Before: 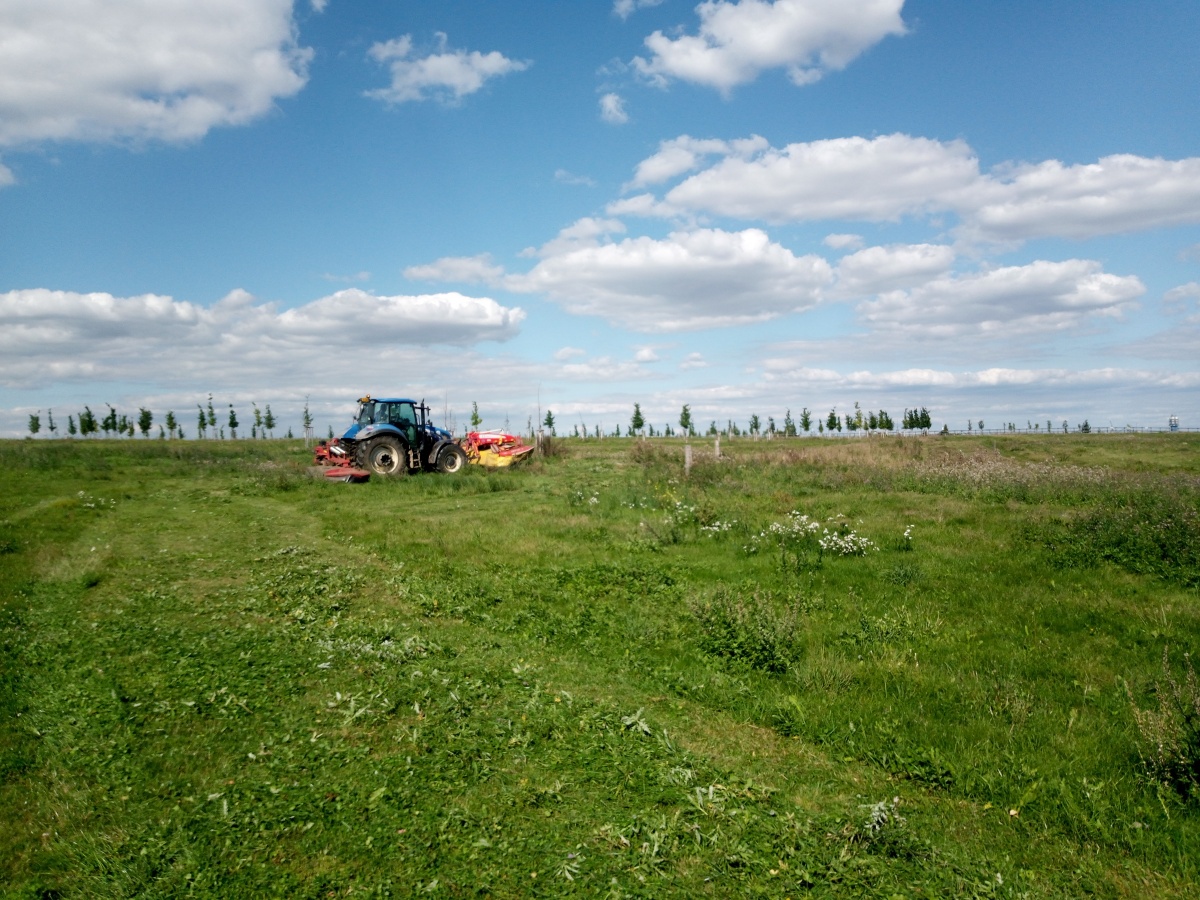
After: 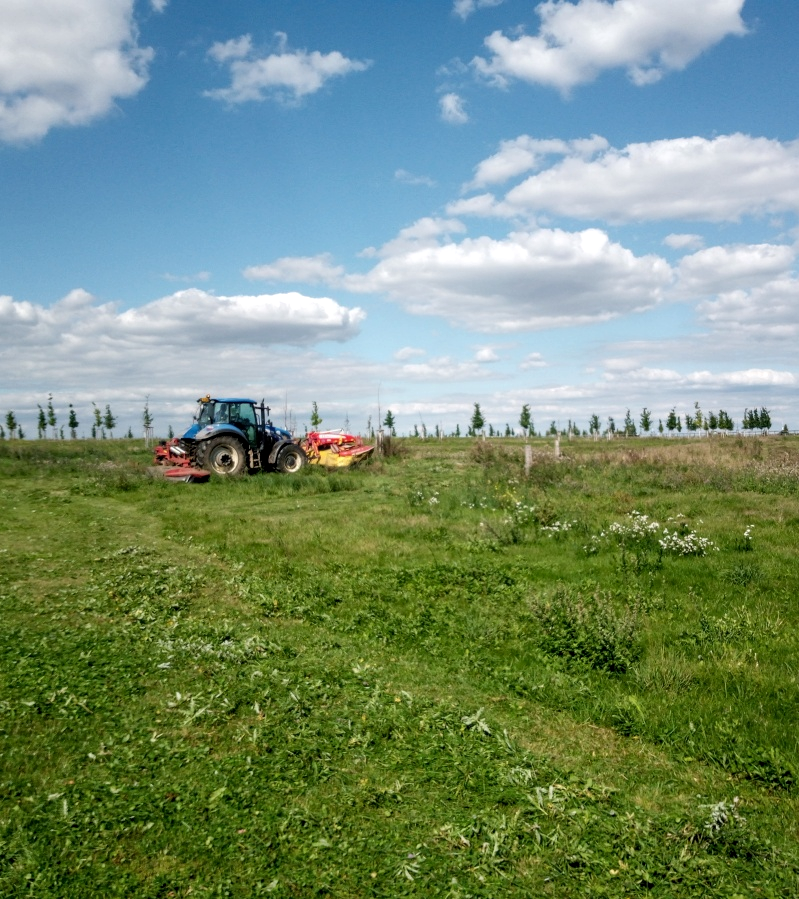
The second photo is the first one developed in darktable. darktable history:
local contrast: on, module defaults
crop and rotate: left 13.342%, right 19.991%
